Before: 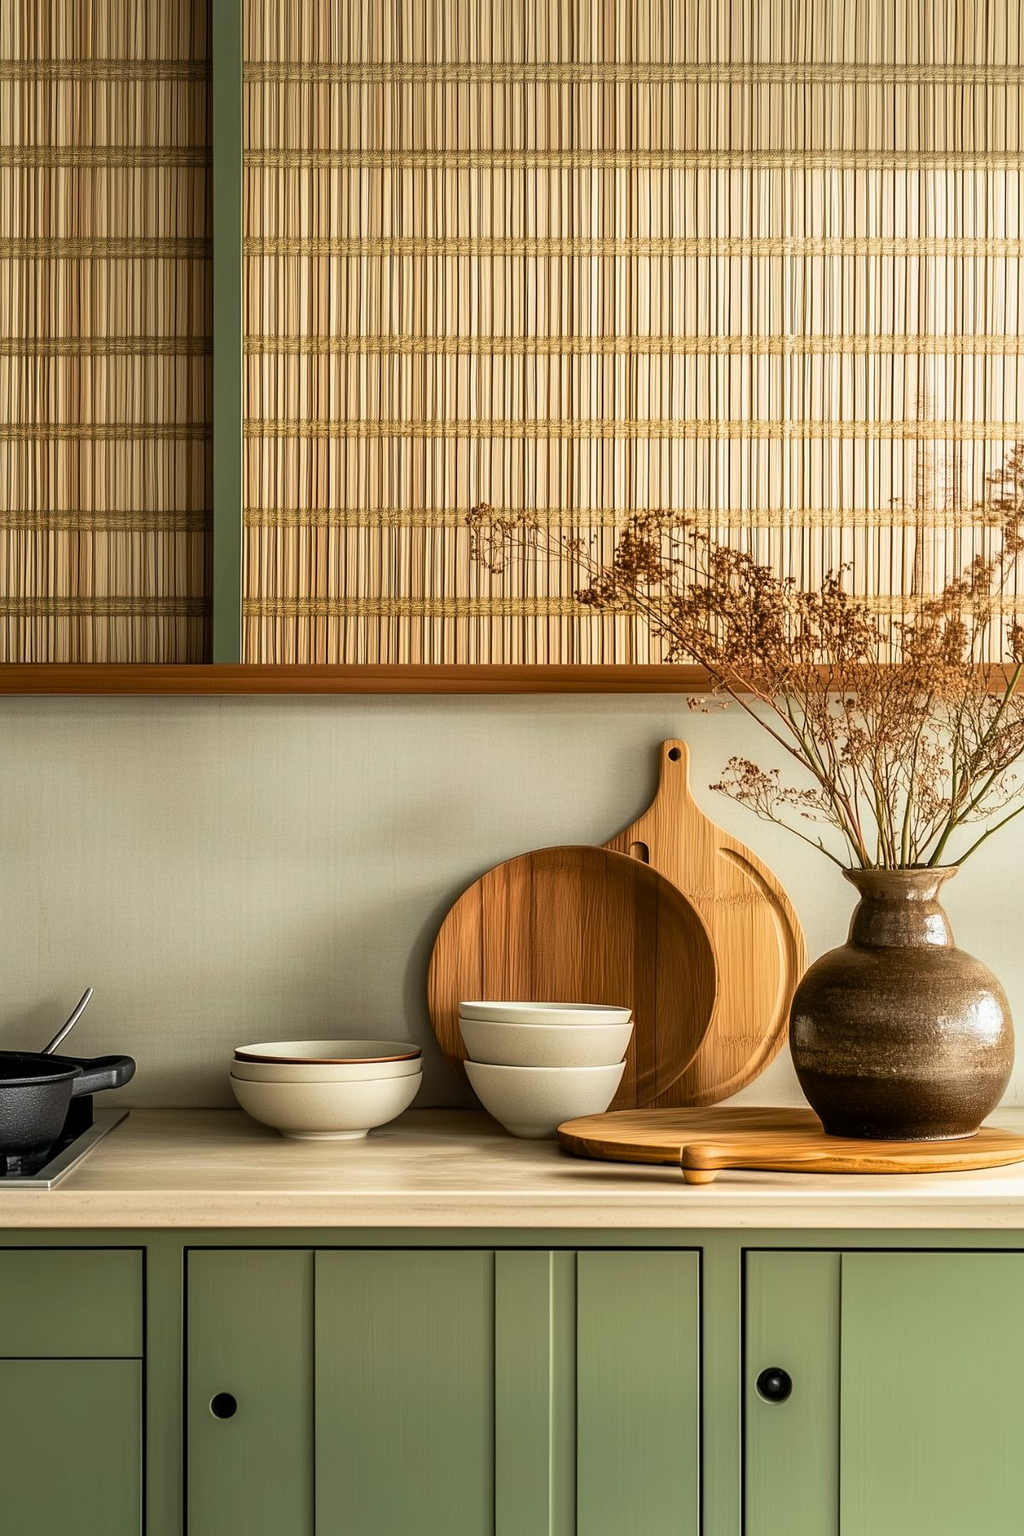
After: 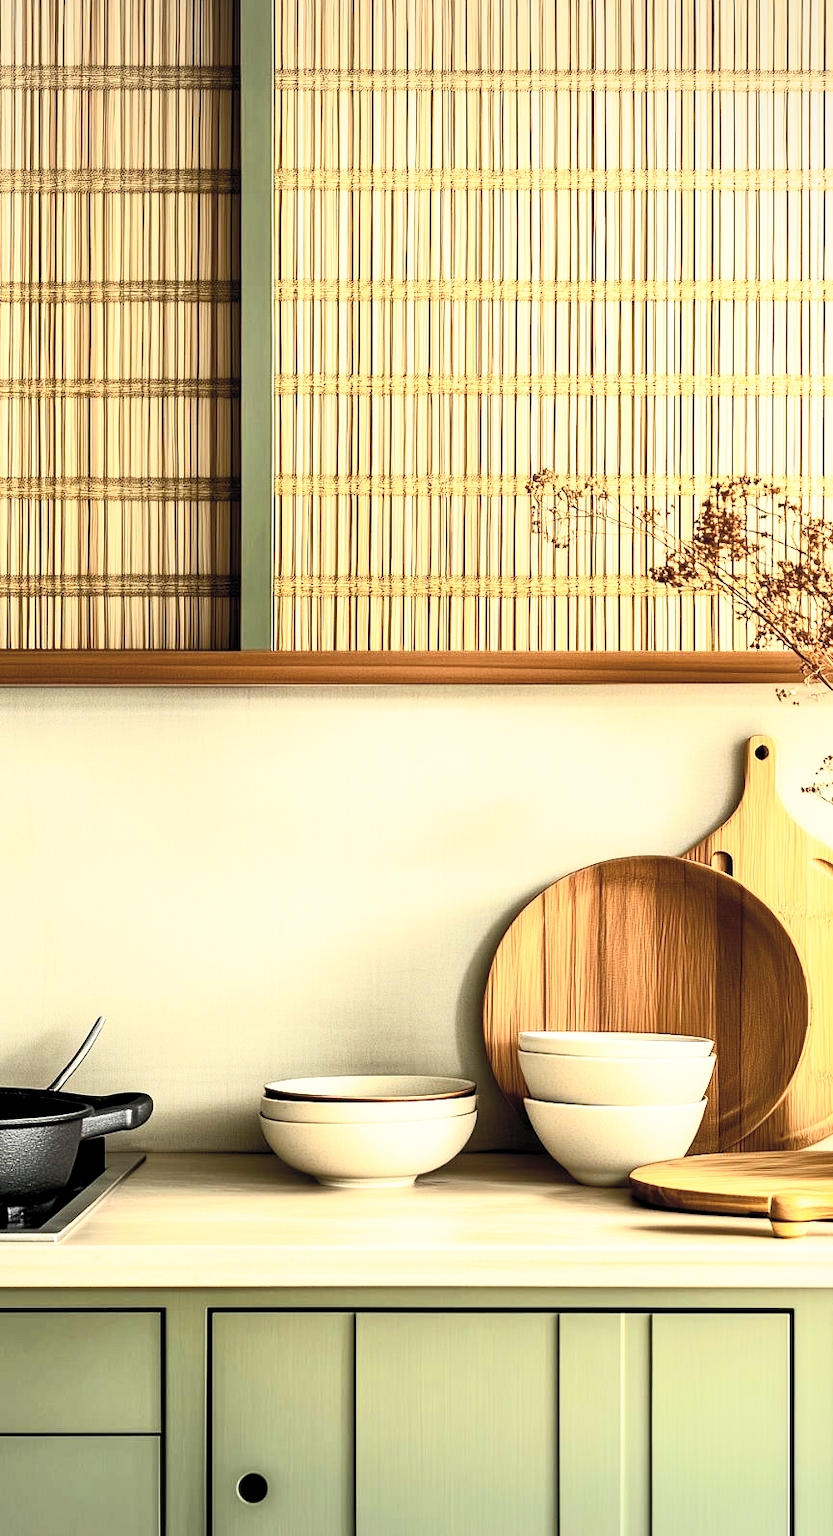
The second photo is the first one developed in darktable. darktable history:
contrast brightness saturation: contrast 0.443, brightness 0.551, saturation -0.193
base curve: curves: ch0 [(0, 0) (0.005, 0.002) (0.193, 0.295) (0.399, 0.664) (0.75, 0.928) (1, 1)], preserve colors none
vignetting: brightness -0.188, saturation -0.307
crop: top 5.764%, right 27.911%, bottom 5.661%
exposure: black level correction 0.005, exposure 0.017 EV, compensate exposure bias true, compensate highlight preservation false
color calibration: output R [0.994, 0.059, -0.119, 0], output G [-0.036, 1.09, -0.119, 0], output B [0.078, -0.108, 0.961, 0], illuminant same as pipeline (D50), adaptation XYZ, x 0.347, y 0.357, temperature 5017.9 K
